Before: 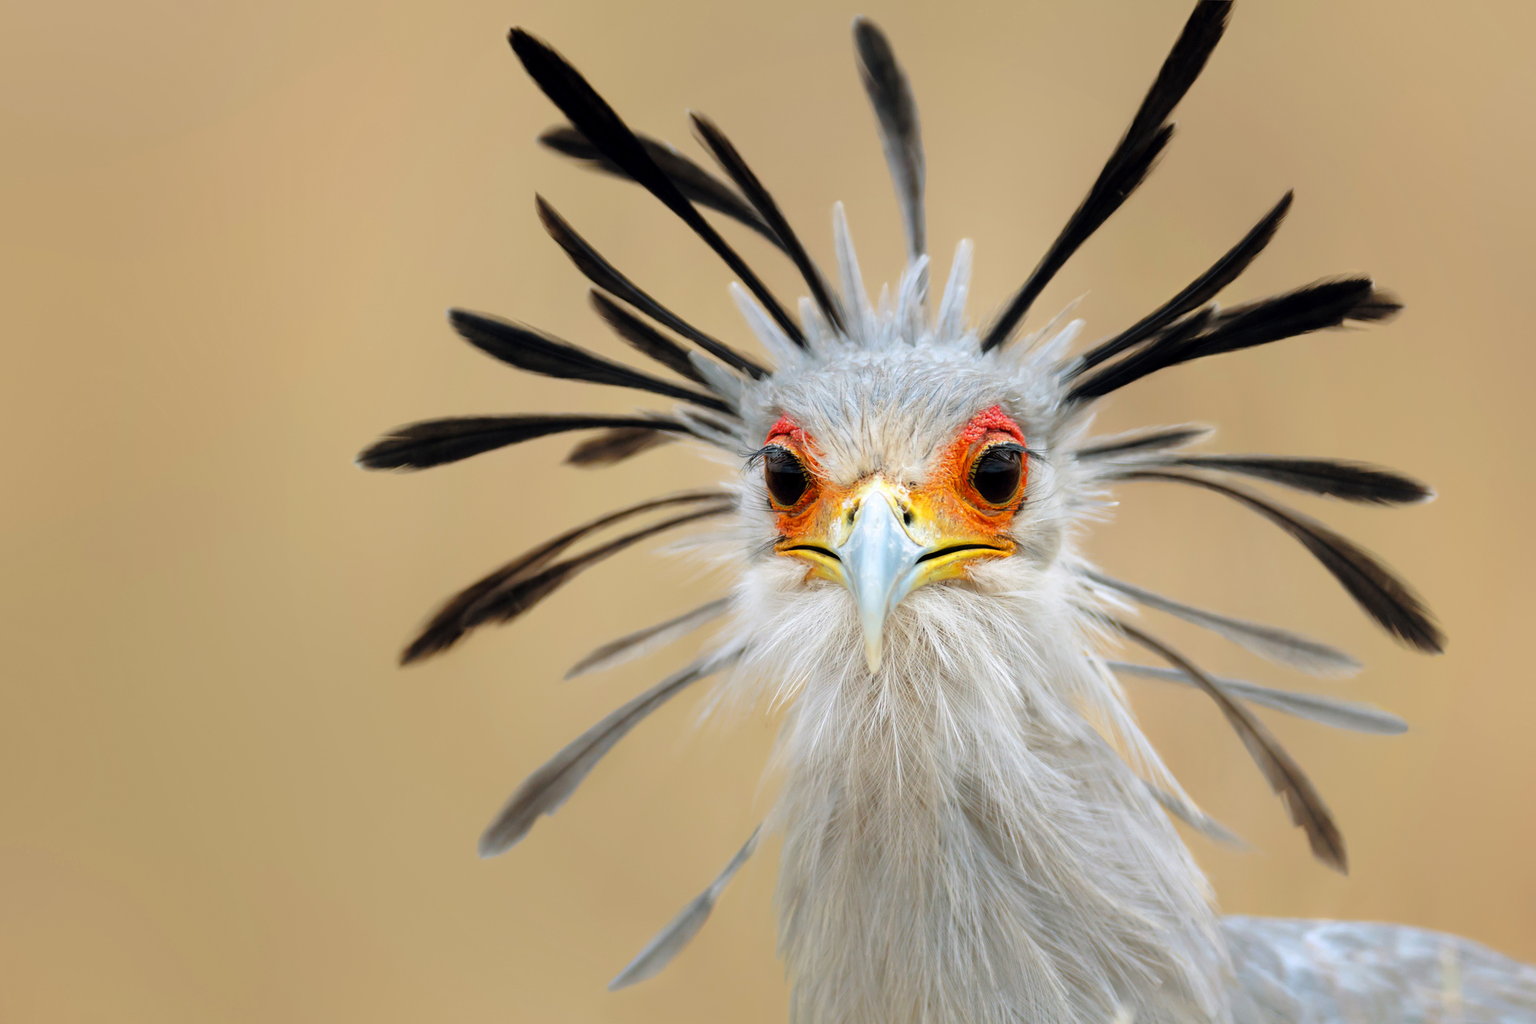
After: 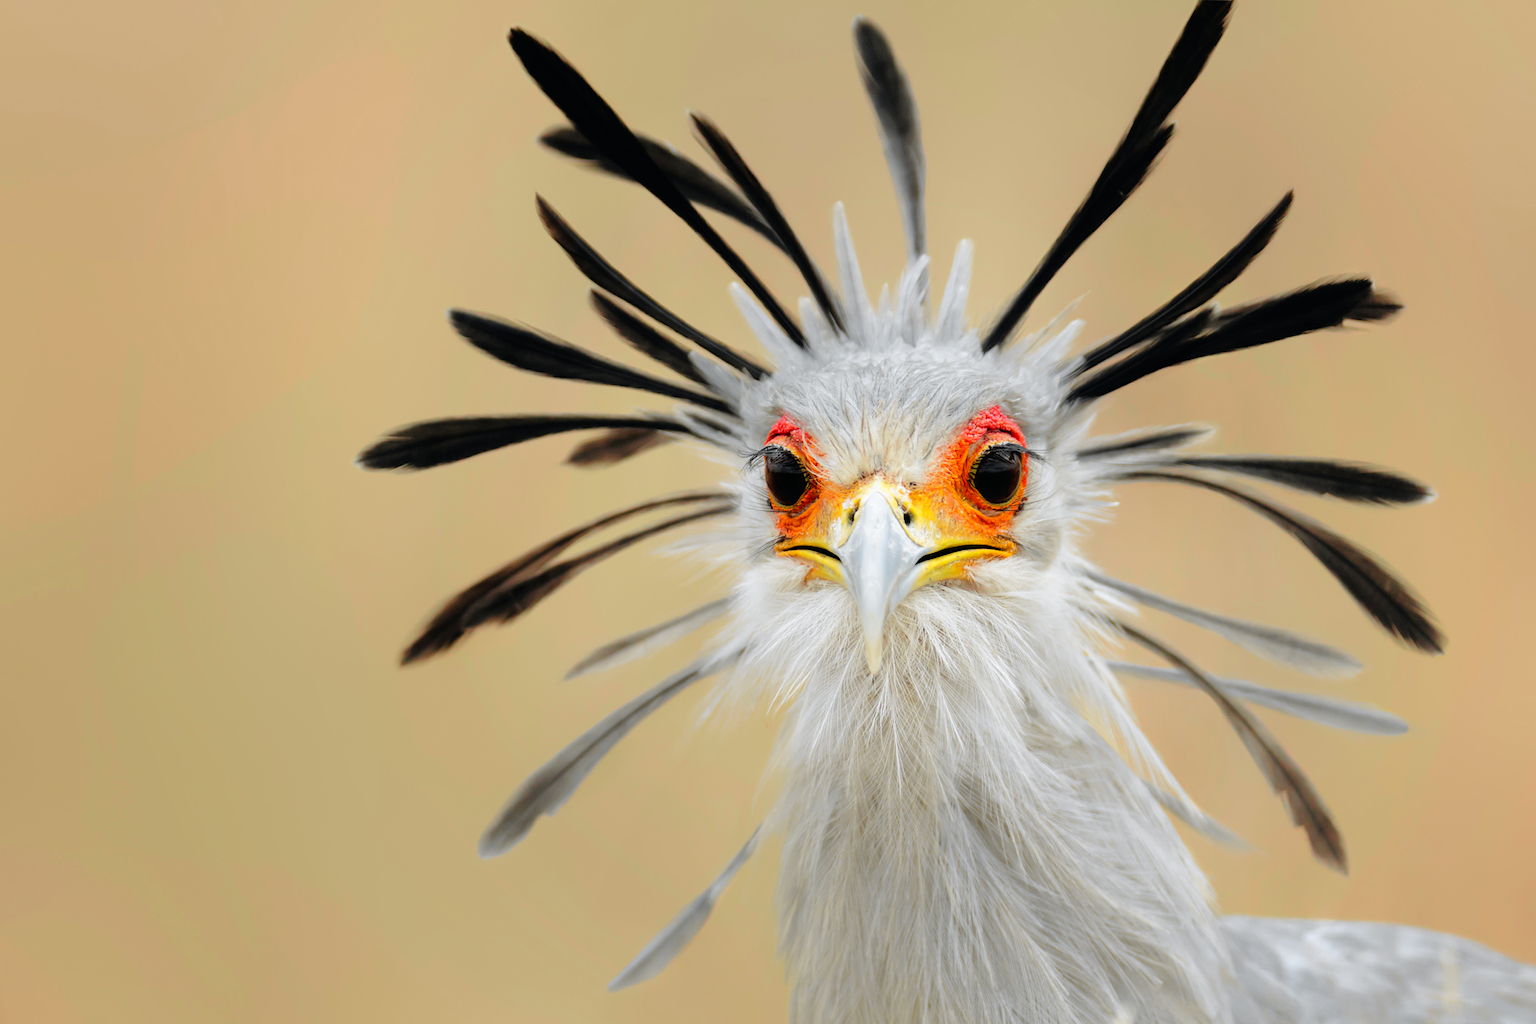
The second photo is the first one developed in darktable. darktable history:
tone curve: curves: ch0 [(0, 0.012) (0.036, 0.035) (0.274, 0.288) (0.504, 0.536) (0.844, 0.84) (1, 0.983)]; ch1 [(0, 0) (0.389, 0.403) (0.462, 0.486) (0.499, 0.498) (0.511, 0.502) (0.536, 0.547) (0.579, 0.578) (0.626, 0.645) (0.749, 0.781) (1, 1)]; ch2 [(0, 0) (0.457, 0.486) (0.5, 0.5) (0.557, 0.561) (0.614, 0.622) (0.704, 0.732) (1, 1)], color space Lab, independent channels, preserve colors none
shadows and highlights: shadows -29.27, highlights 29.21
